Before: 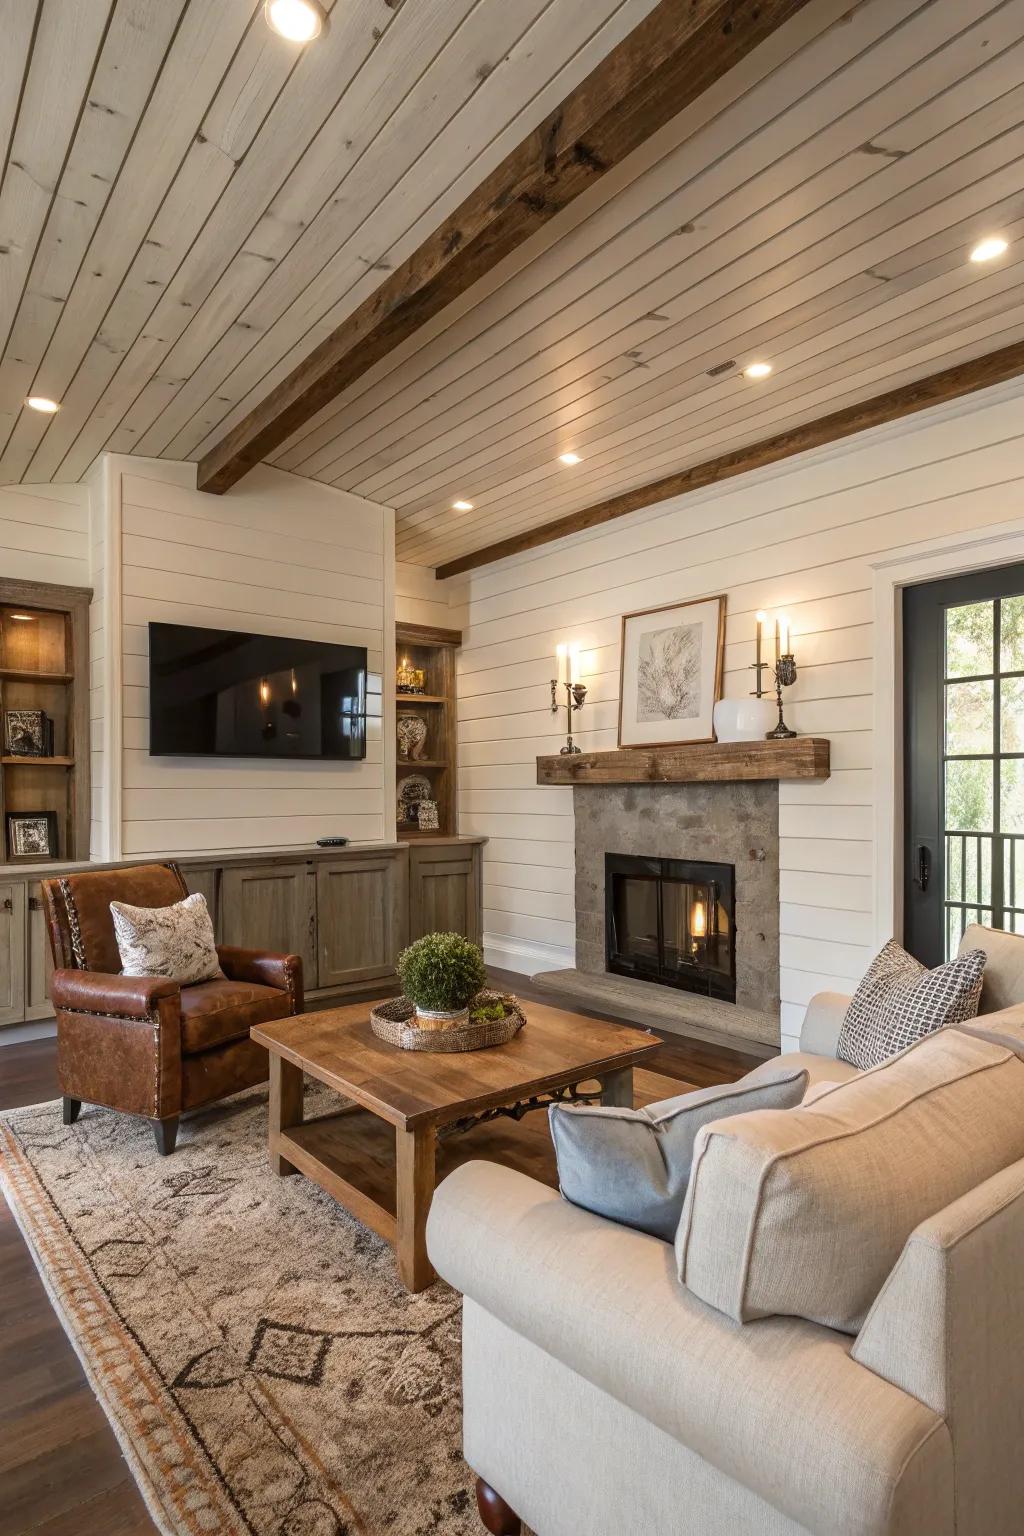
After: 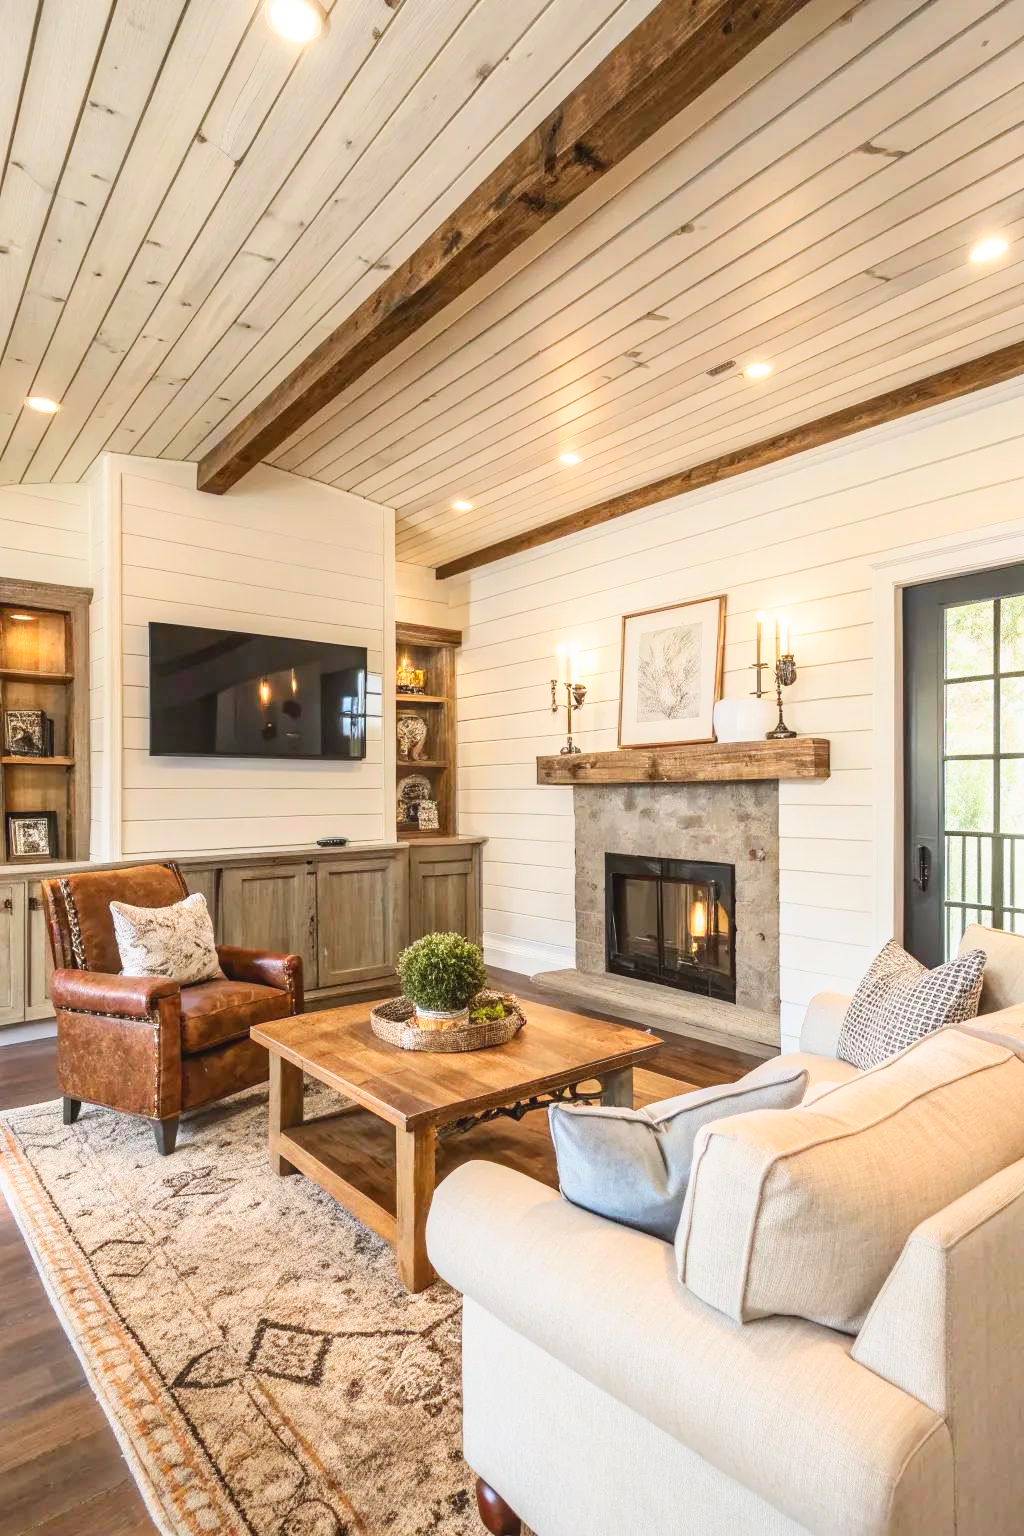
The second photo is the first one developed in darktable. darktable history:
exposure: compensate exposure bias true, compensate highlight preservation false
local contrast: detail 110%
base curve: curves: ch0 [(0, 0) (0.204, 0.334) (0.55, 0.733) (1, 1)], preserve colors none
contrast brightness saturation: contrast 0.2, brightness 0.163, saturation 0.22
